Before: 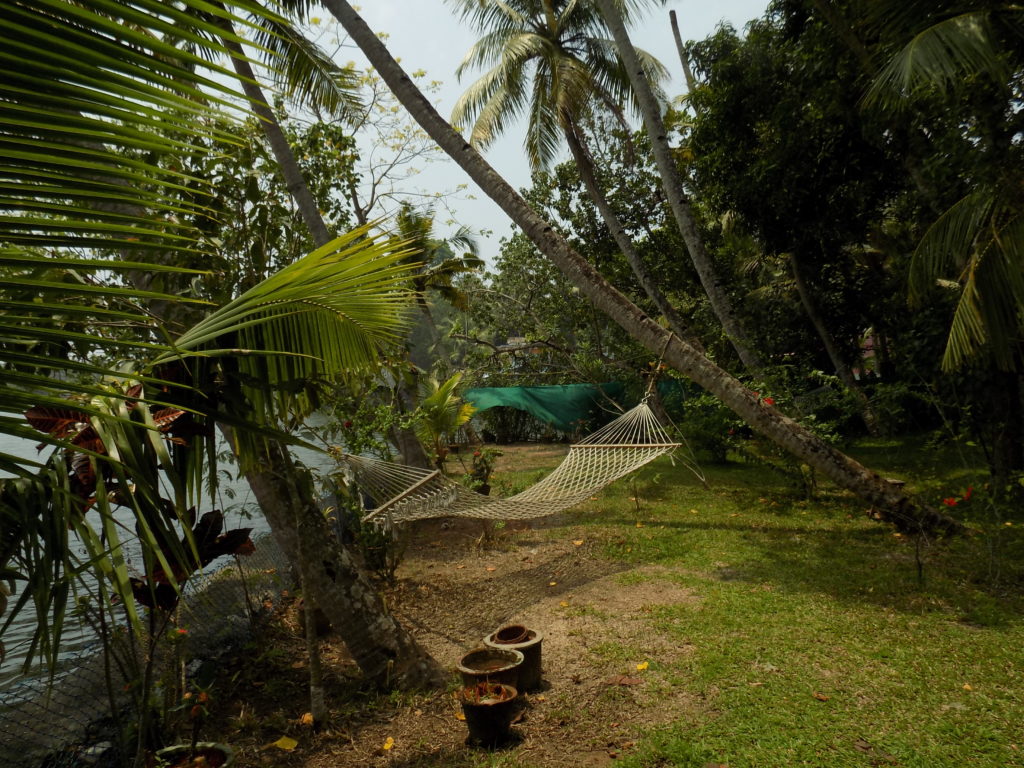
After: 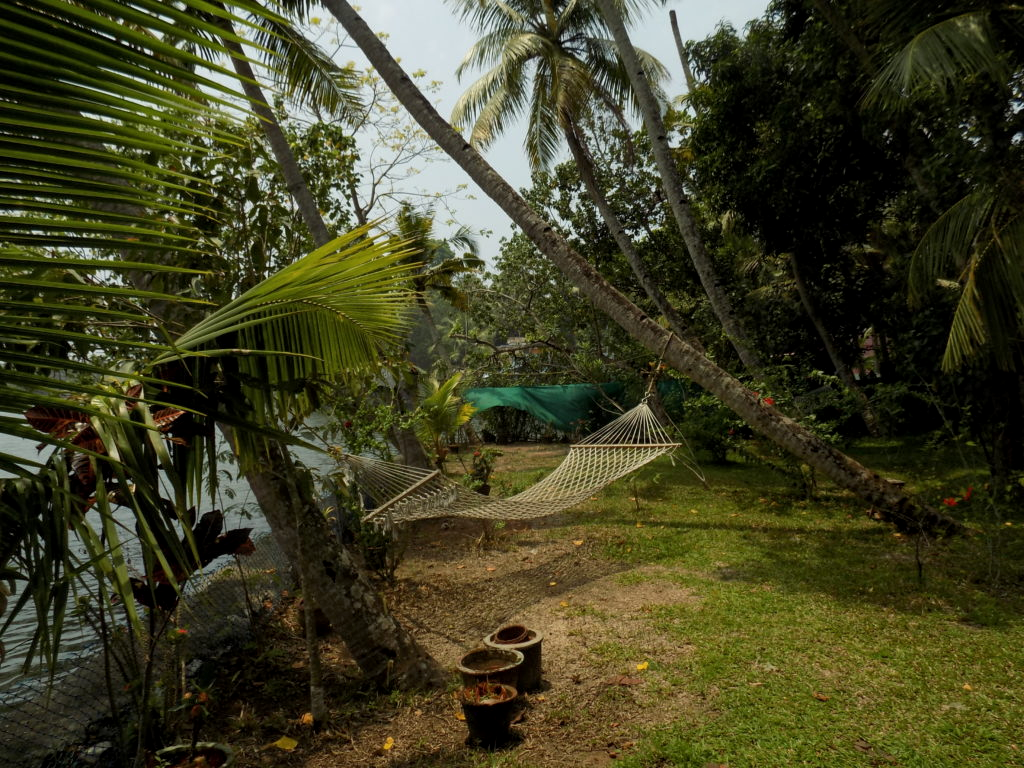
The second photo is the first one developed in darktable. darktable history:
local contrast: highlights 100%, shadows 100%, detail 120%, midtone range 0.2
exposure: exposure -0.072 EV, compensate highlight preservation false
